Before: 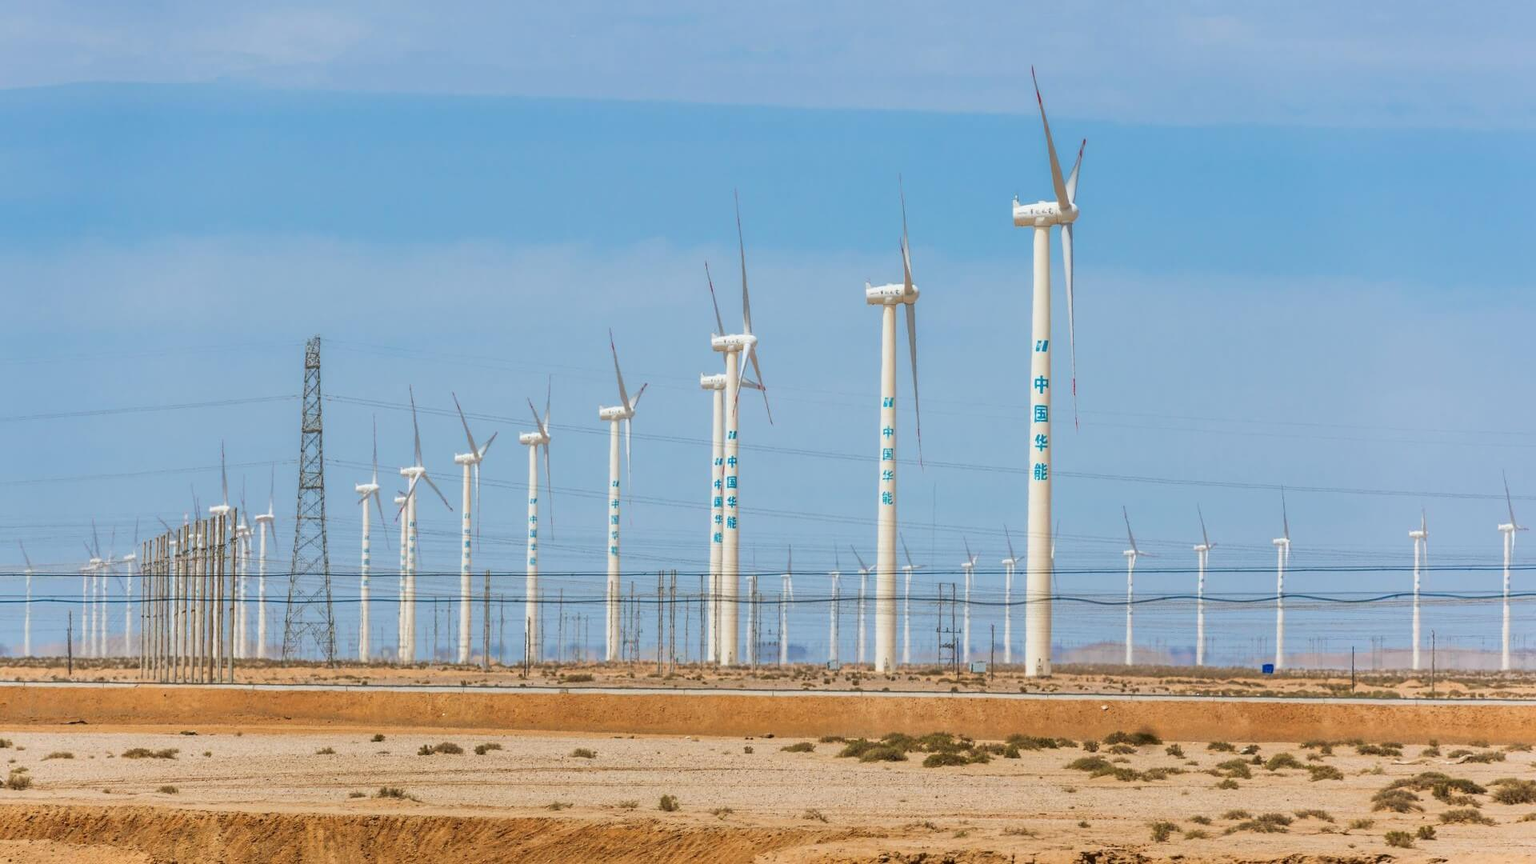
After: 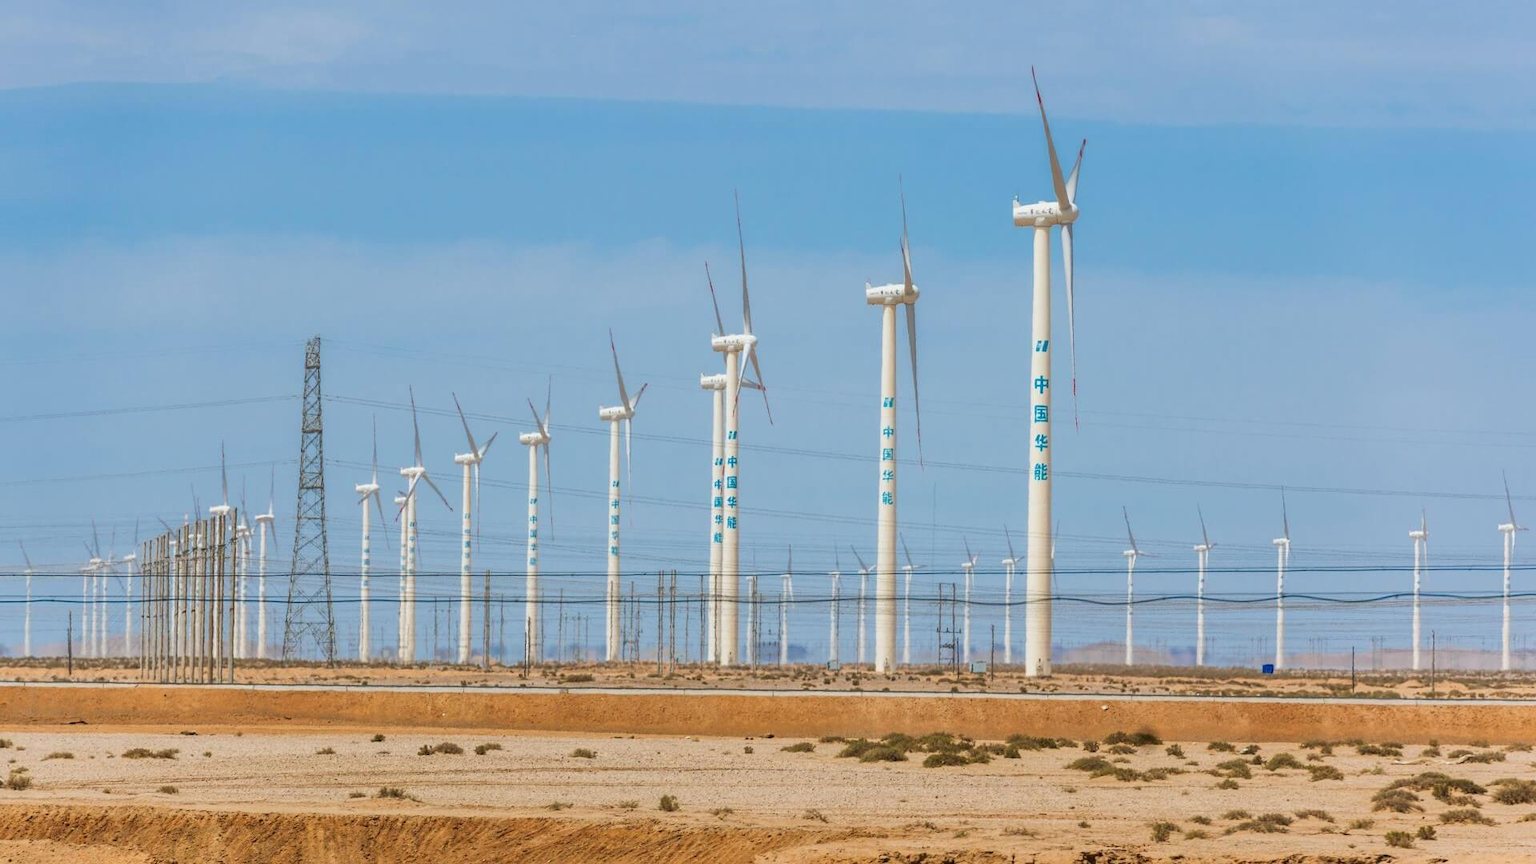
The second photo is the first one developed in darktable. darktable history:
shadows and highlights: shadows 25.29, highlights -24.71
